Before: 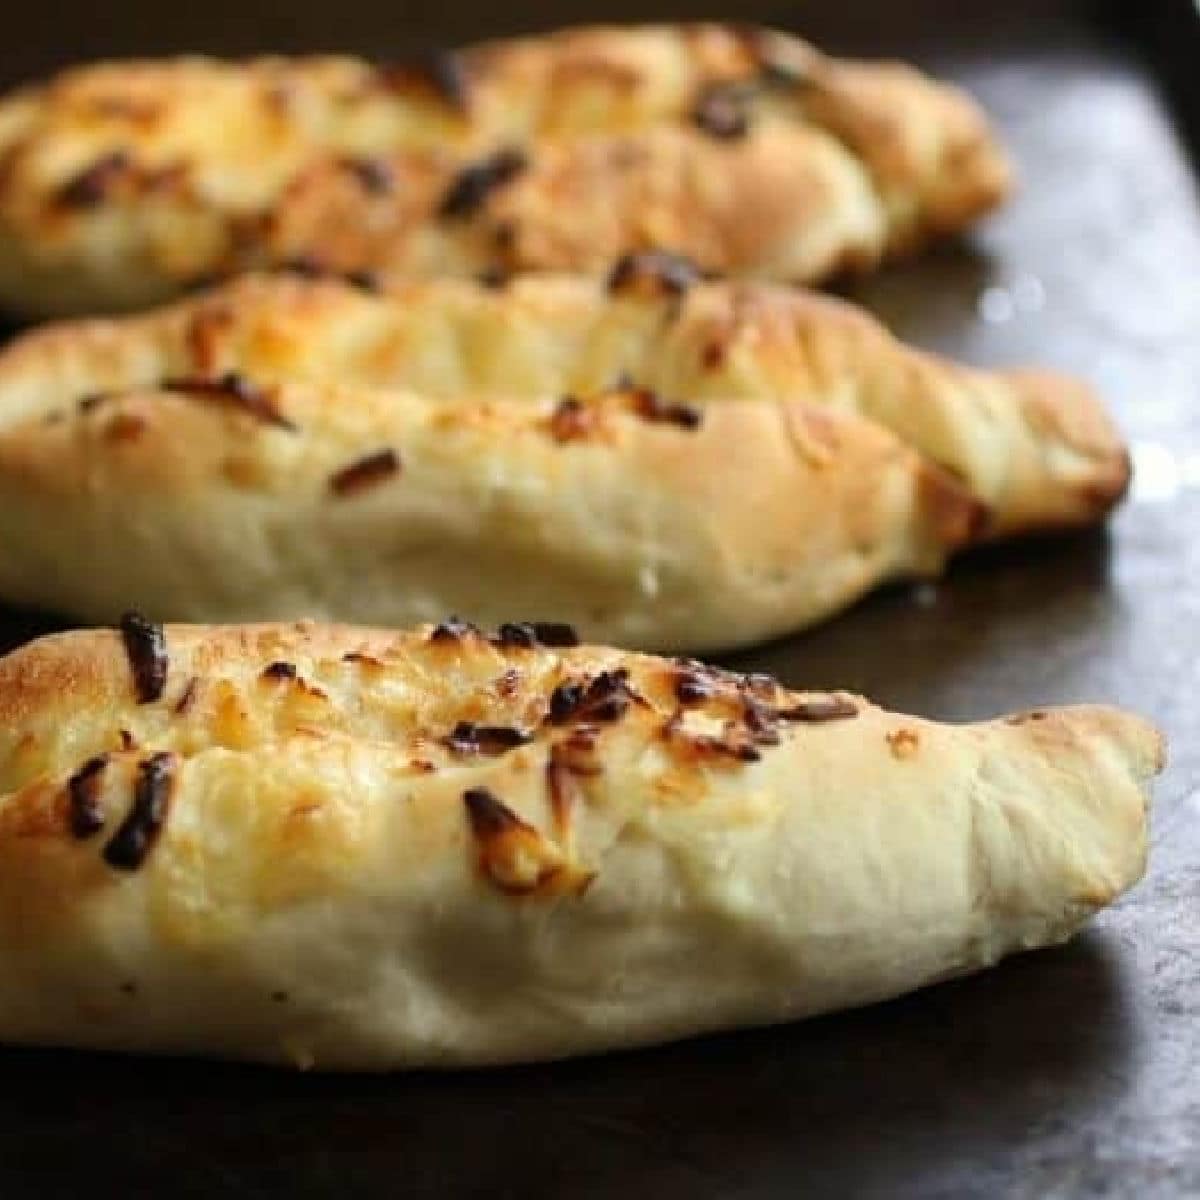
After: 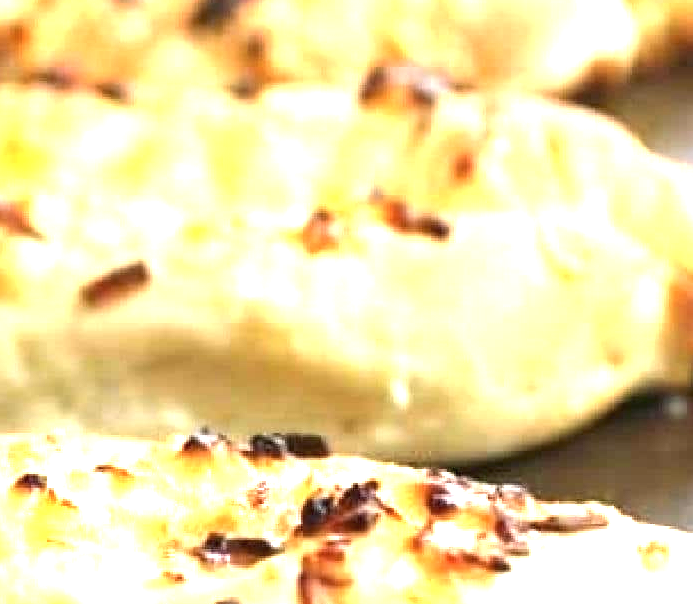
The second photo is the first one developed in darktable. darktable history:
contrast brightness saturation: saturation -0.064
crop: left 20.763%, top 15.793%, right 21.46%, bottom 33.84%
exposure: black level correction 0, exposure 1.947 EV, compensate highlight preservation false
